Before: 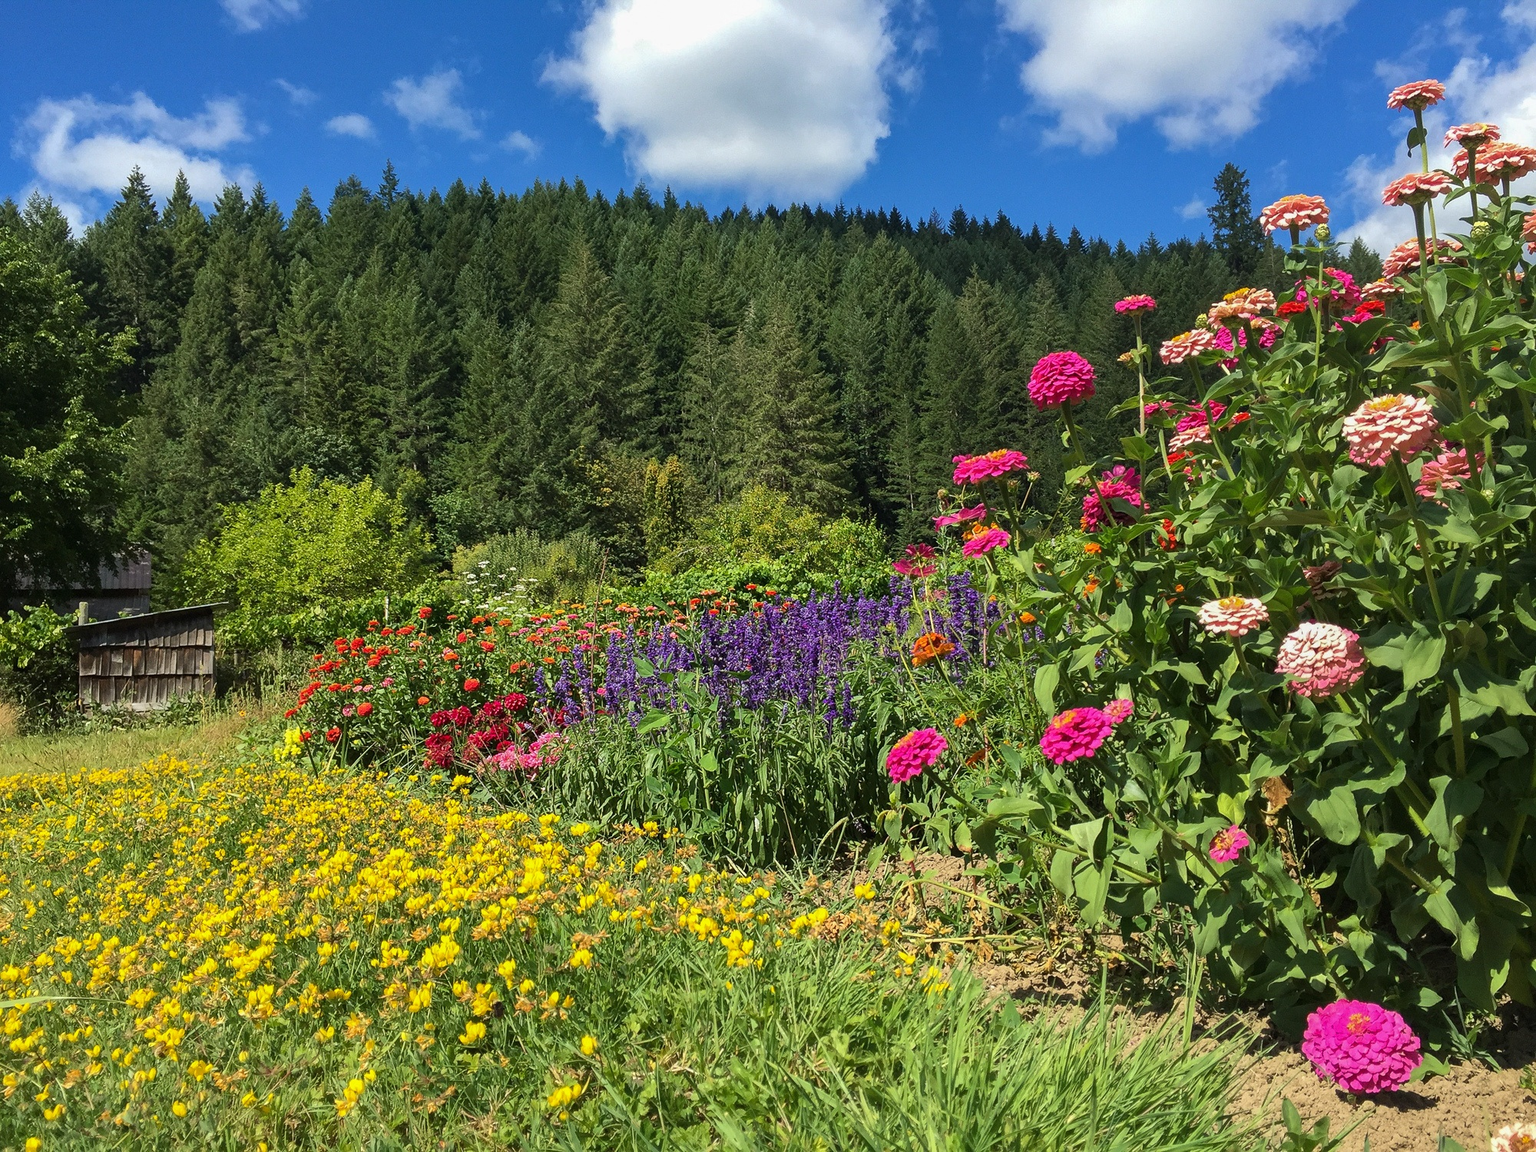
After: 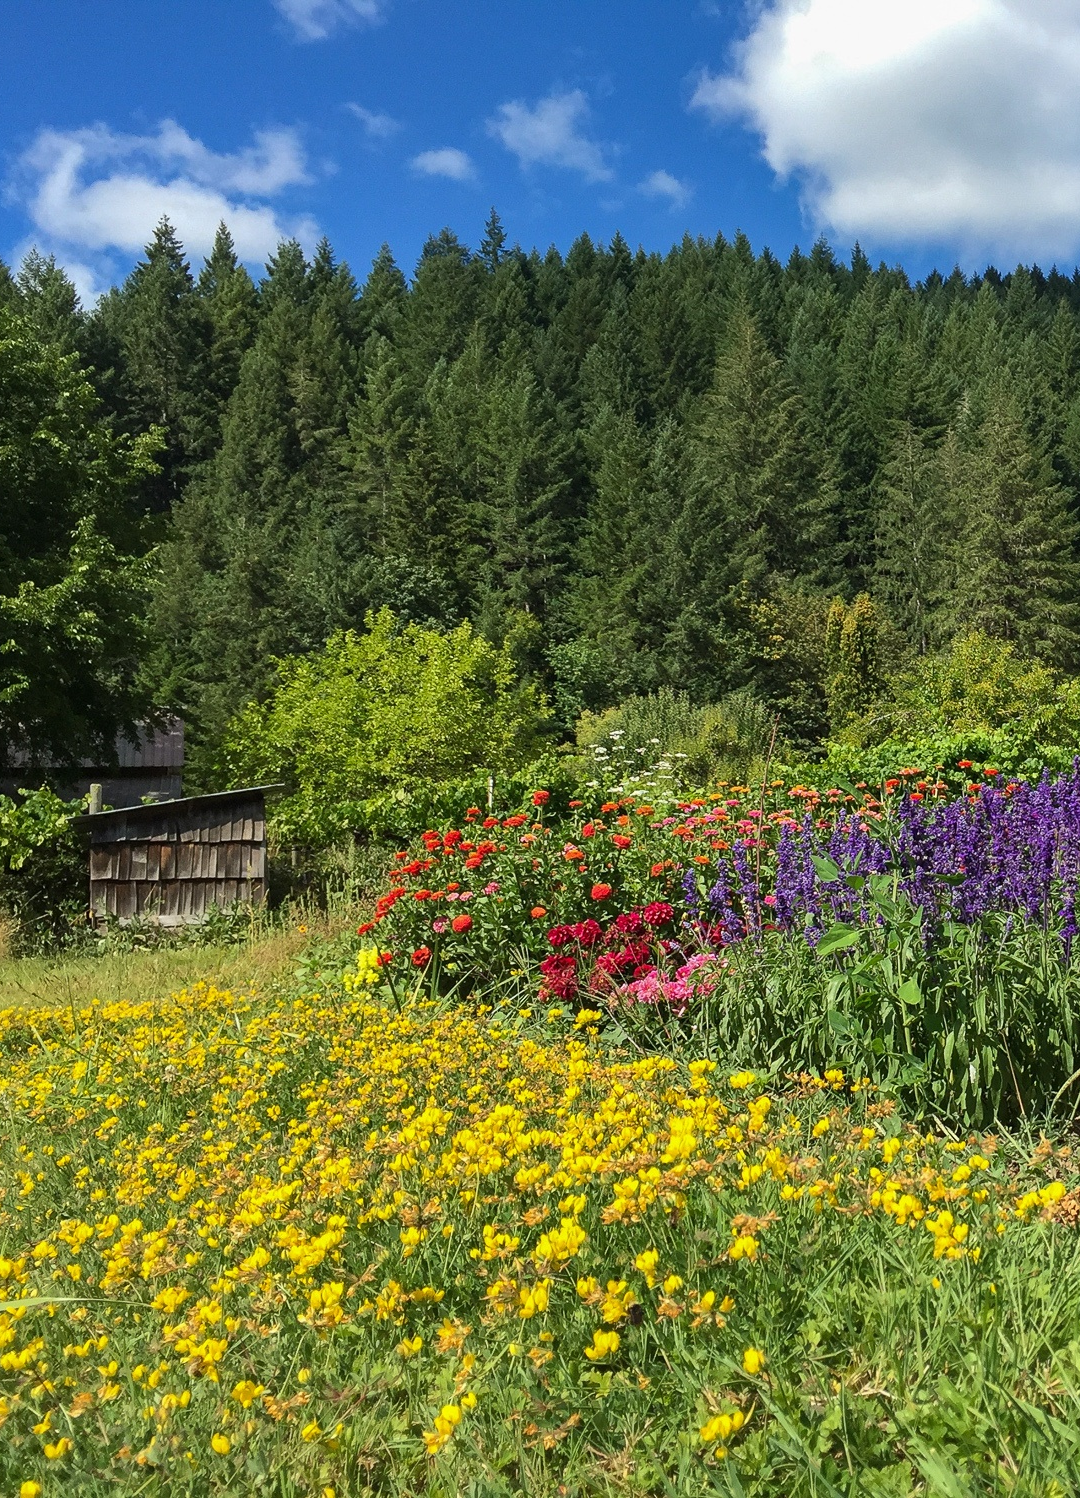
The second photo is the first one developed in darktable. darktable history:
crop: left 0.652%, right 45.309%, bottom 0.085%
